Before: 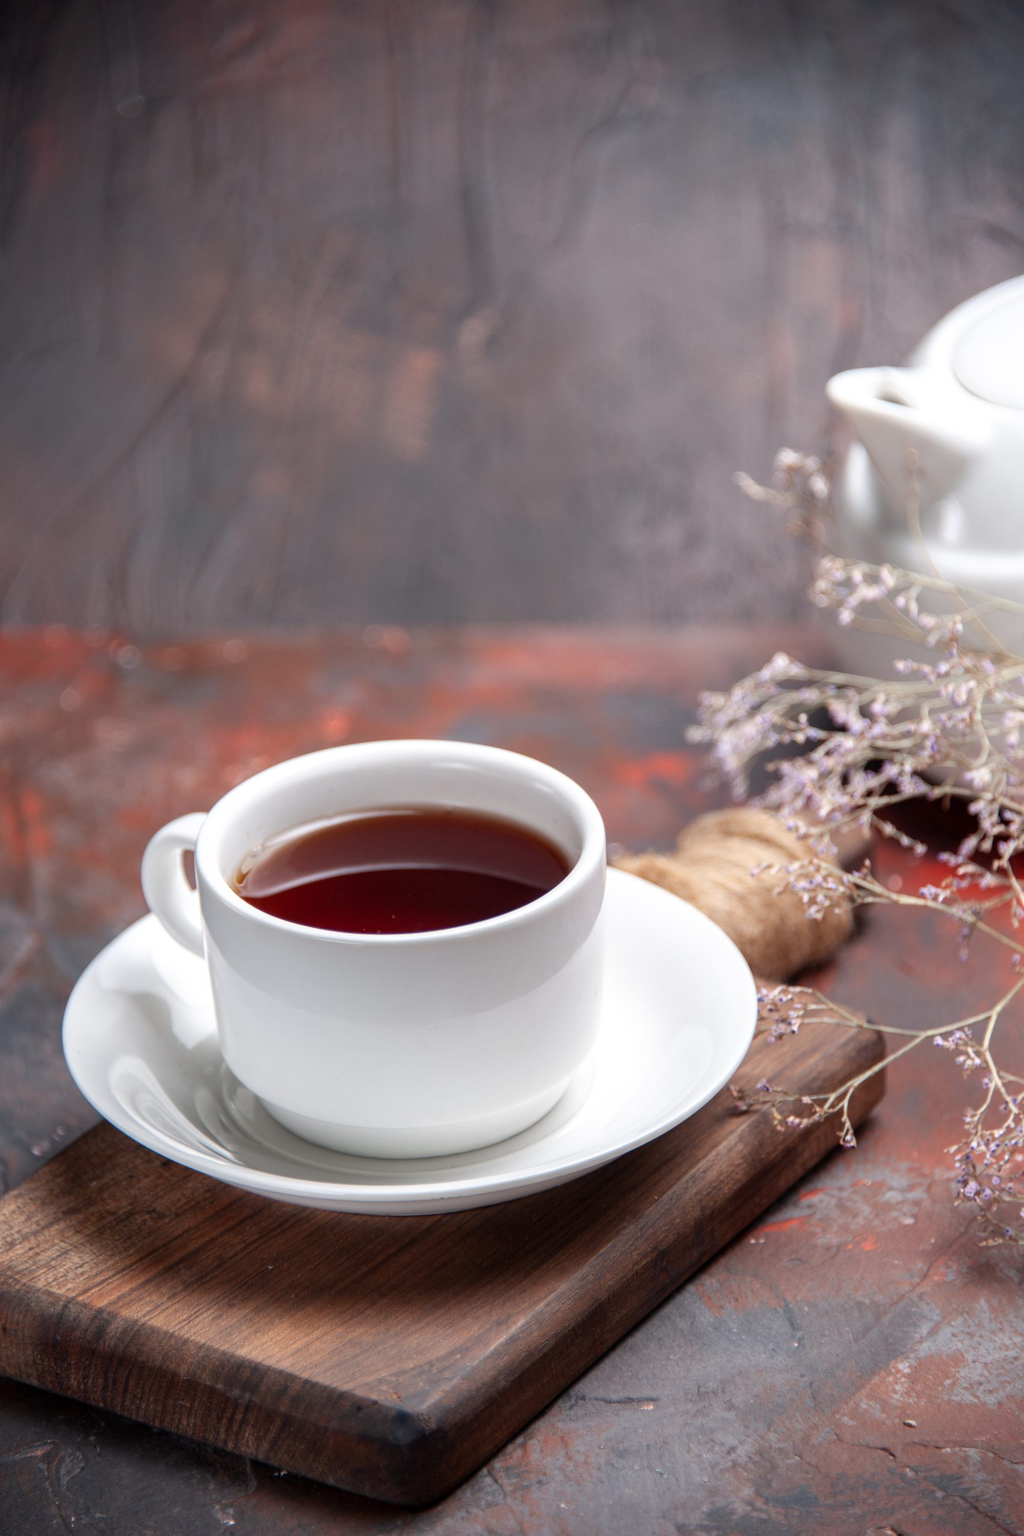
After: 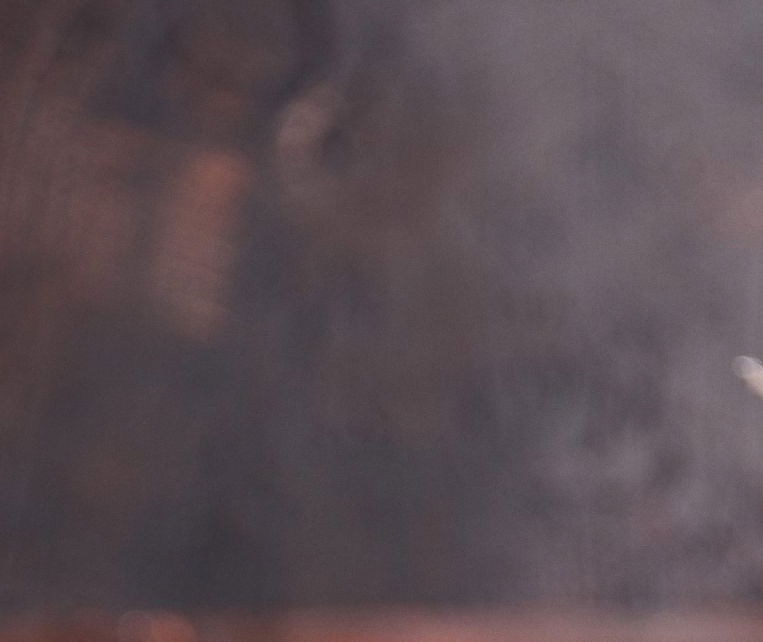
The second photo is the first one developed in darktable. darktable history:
contrast brightness saturation: contrast 0.1, brightness -0.26, saturation 0.14
crop: left 28.64%, top 16.832%, right 26.637%, bottom 58.055%
grain: coarseness 0.09 ISO, strength 10%
